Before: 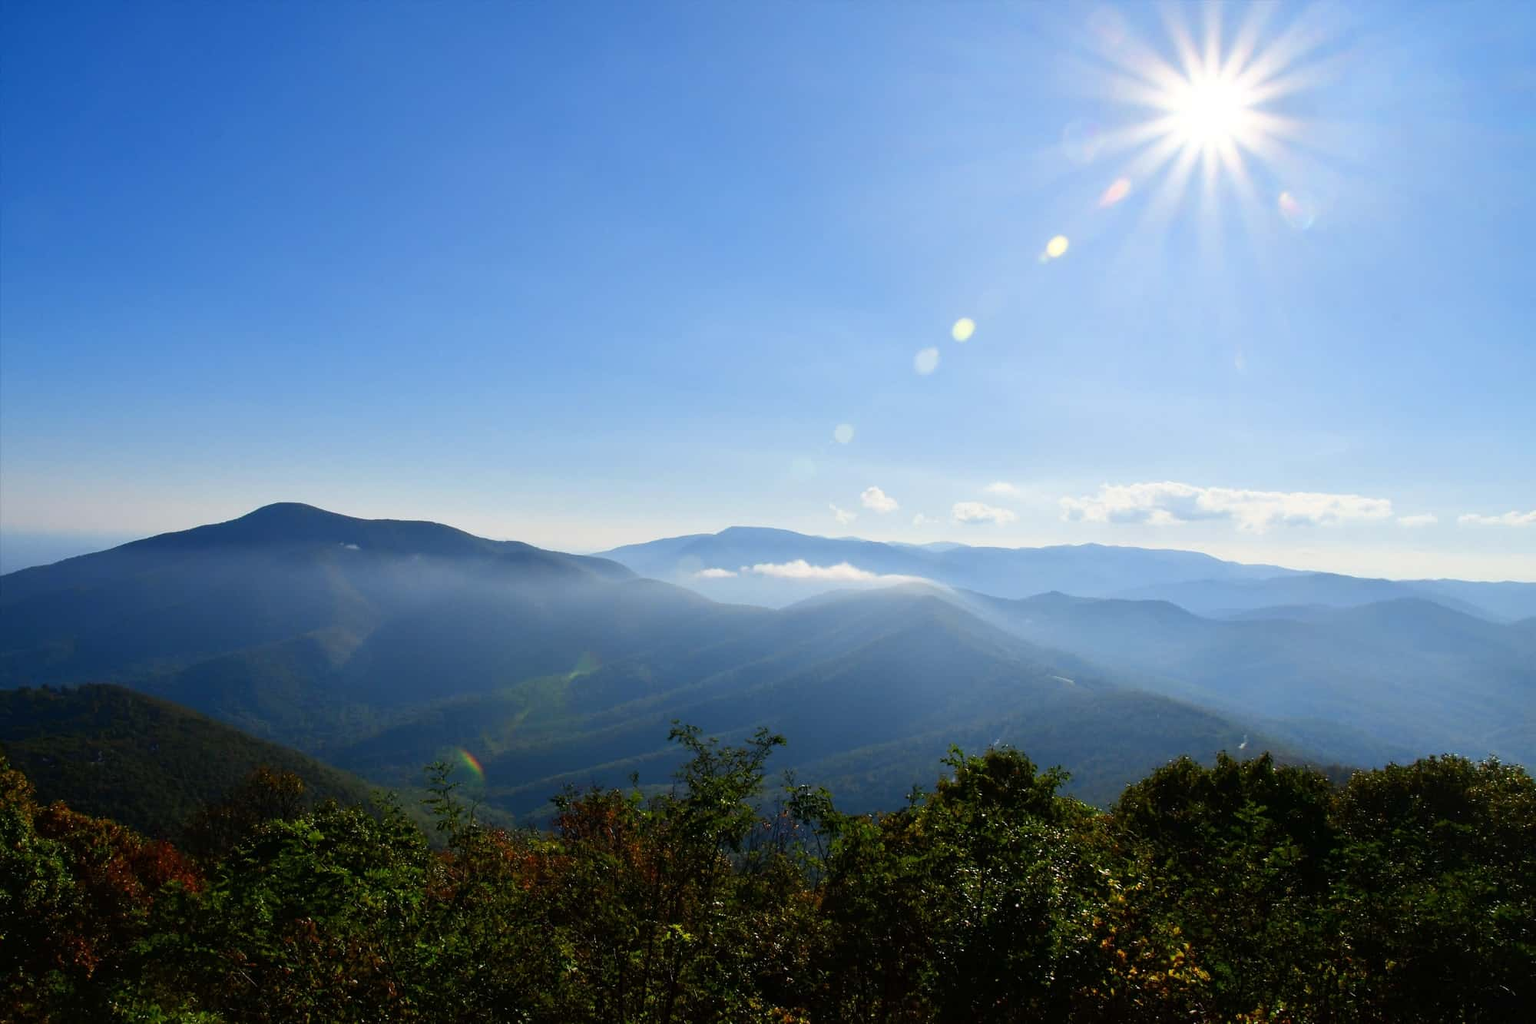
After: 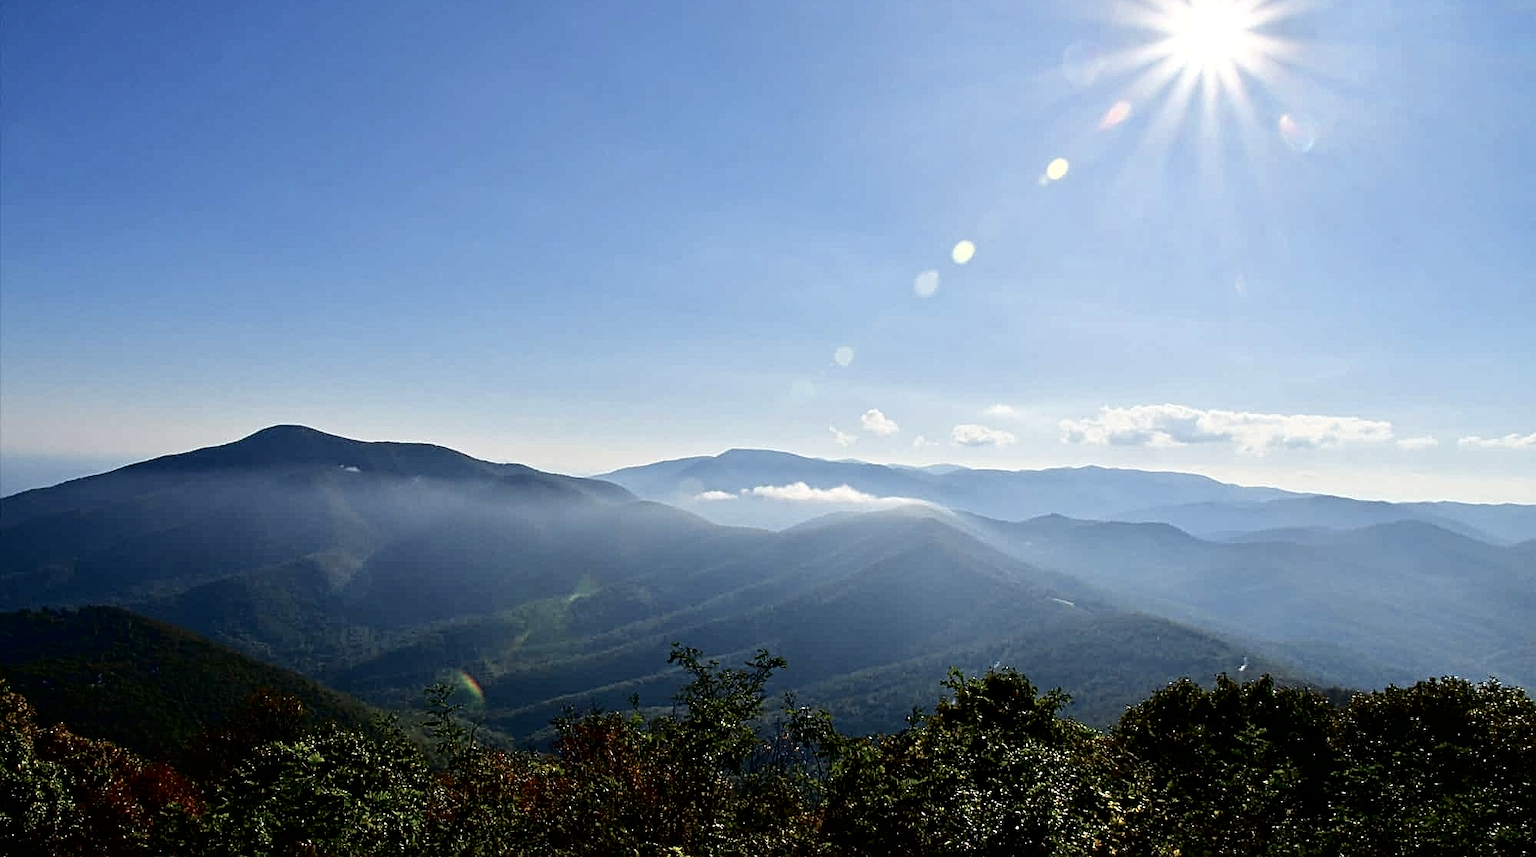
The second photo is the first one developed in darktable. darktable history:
sharpen: on, module defaults
color correction: saturation 0.8
fill light: exposure -2 EV, width 8.6
crop: top 7.625%, bottom 8.027%
contrast equalizer: octaves 7, y [[0.502, 0.517, 0.543, 0.576, 0.611, 0.631], [0.5 ×6], [0.5 ×6], [0 ×6], [0 ×6]]
